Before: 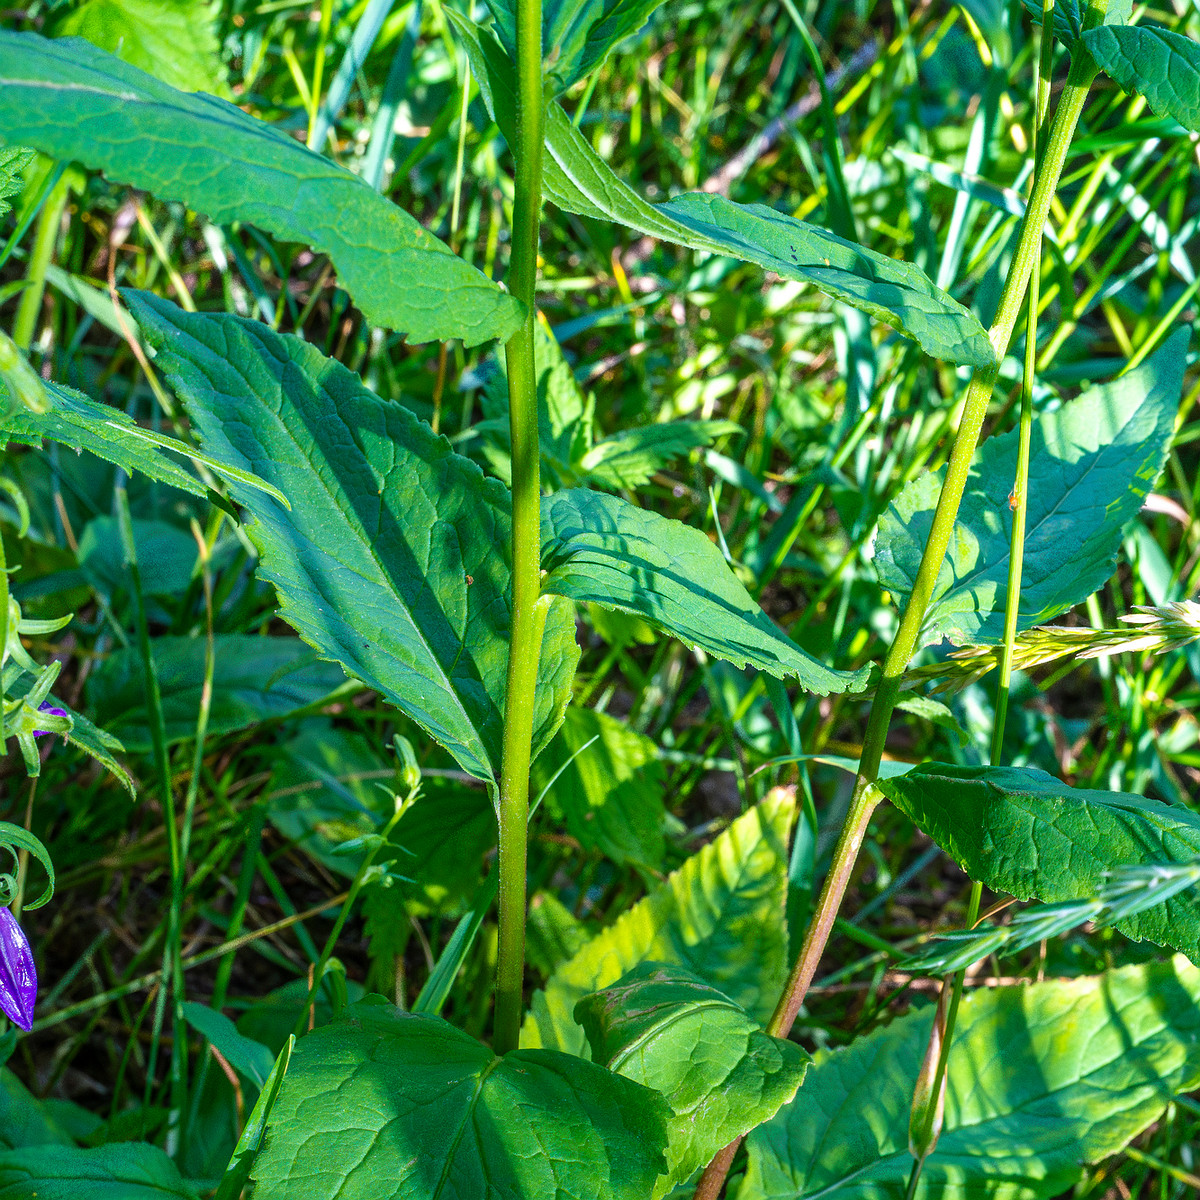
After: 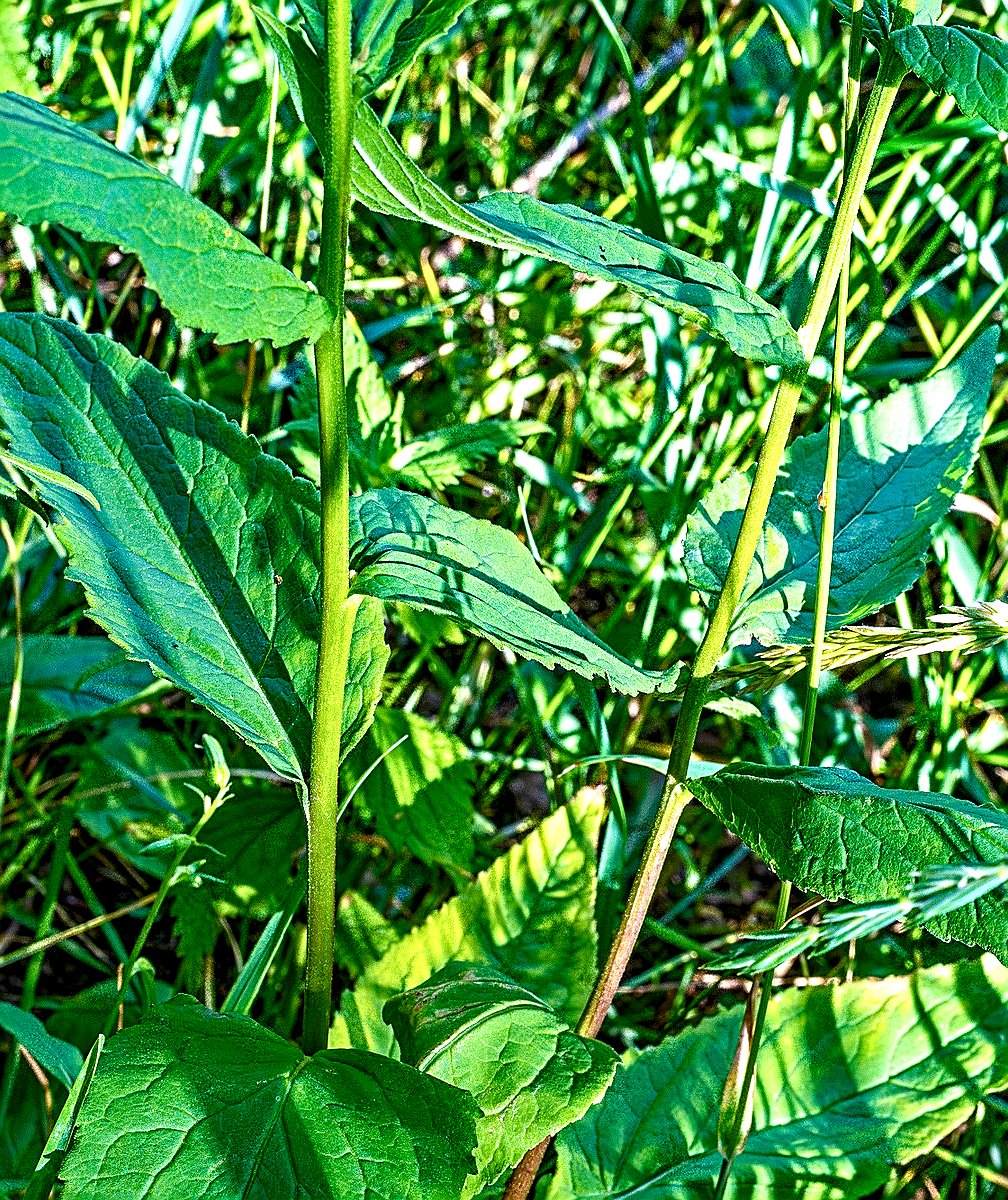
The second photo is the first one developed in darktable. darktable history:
tone equalizer: edges refinement/feathering 500, mask exposure compensation -1.57 EV, preserve details guided filter
sharpen: amount 0.491
crop: left 15.99%
color balance rgb: highlights gain › luminance 15.056%, linear chroma grading › global chroma 15.506%, perceptual saturation grading › global saturation 0.703%, perceptual saturation grading › highlights -18.391%, perceptual saturation grading › mid-tones 7.024%, perceptual saturation grading › shadows 27.431%
contrast equalizer: octaves 7, y [[0.5, 0.542, 0.583, 0.625, 0.667, 0.708], [0.5 ×6], [0.5 ×6], [0 ×6], [0 ×6]]
